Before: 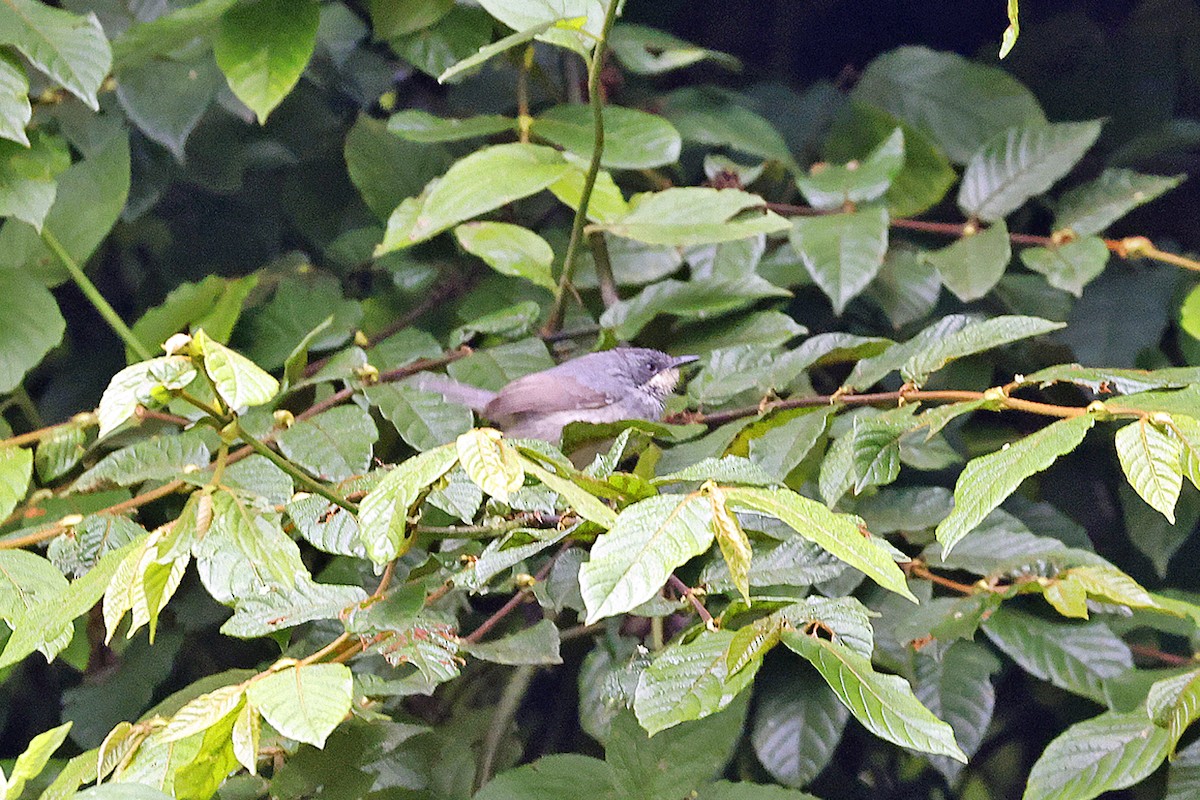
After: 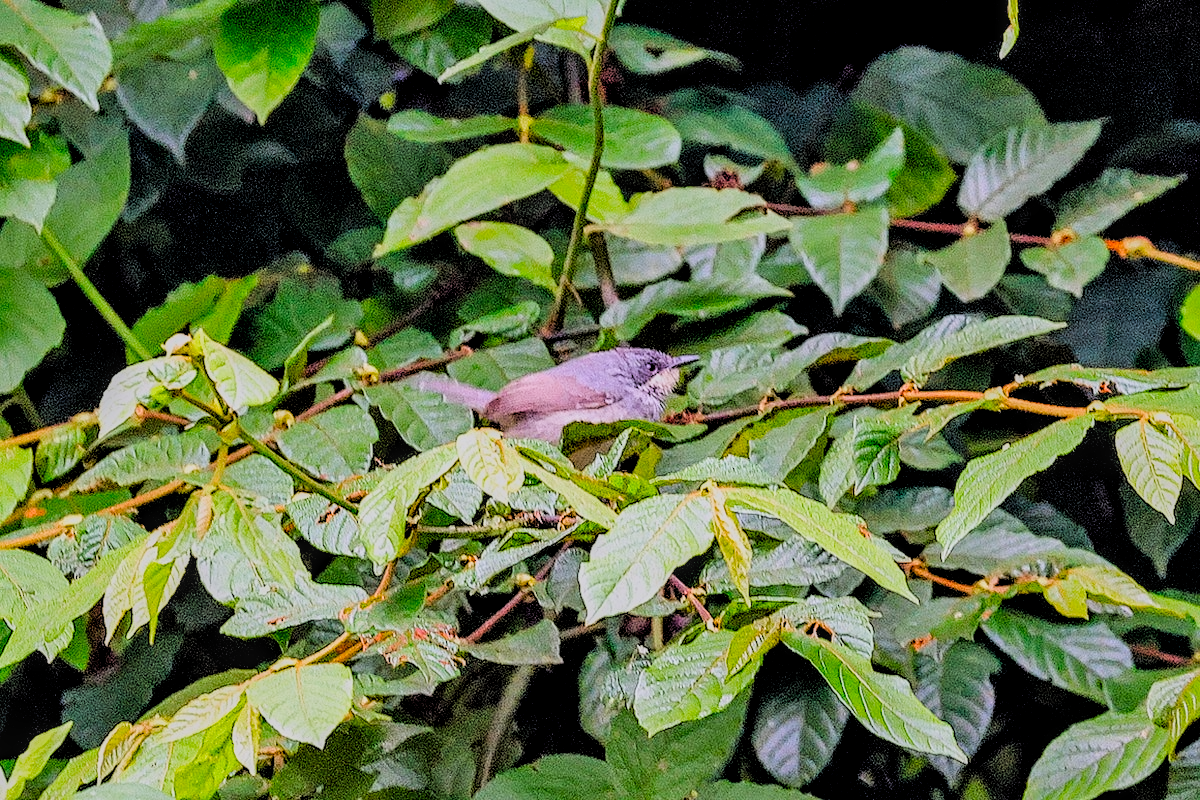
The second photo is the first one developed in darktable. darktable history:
contrast equalizer: octaves 7, y [[0.5, 0.526, 0.569, 0.649, 0.74, 0.774], [0.5, 0.5, 0.5, 0.498, 0.392, 0.079], [0.5 ×6], [0, 0.001, 0.002, 0.003, 0.005, 0.006], [0, 0.001, 0.002, 0.003, 0.005, 0.006]]
local contrast: detail 133%
color balance: lift [1, 1.001, 0.999, 1.001], gamma [1, 1.006, 1.01, 0.99], gain [1, 0.986, 0.98, 1.02], contrast 10%, contrast fulcrum 18.45%, output saturation 125%
exposure: compensate highlight preservation false
filmic rgb: black relative exposure -6 EV, white relative exposure 6 EV, threshold 6 EV, target black luminance 0%, hardness 2, latitude 16.61%, contrast 0.932, shadows ↔ highlights balance -6.27%, add noise in highlights 0, preserve chrominance luminance Y, color science v3 (2019), use custom middle-gray values true, iterations of high-quality reconstruction 0, contrast in highlights soft, enable highlight reconstruction true
